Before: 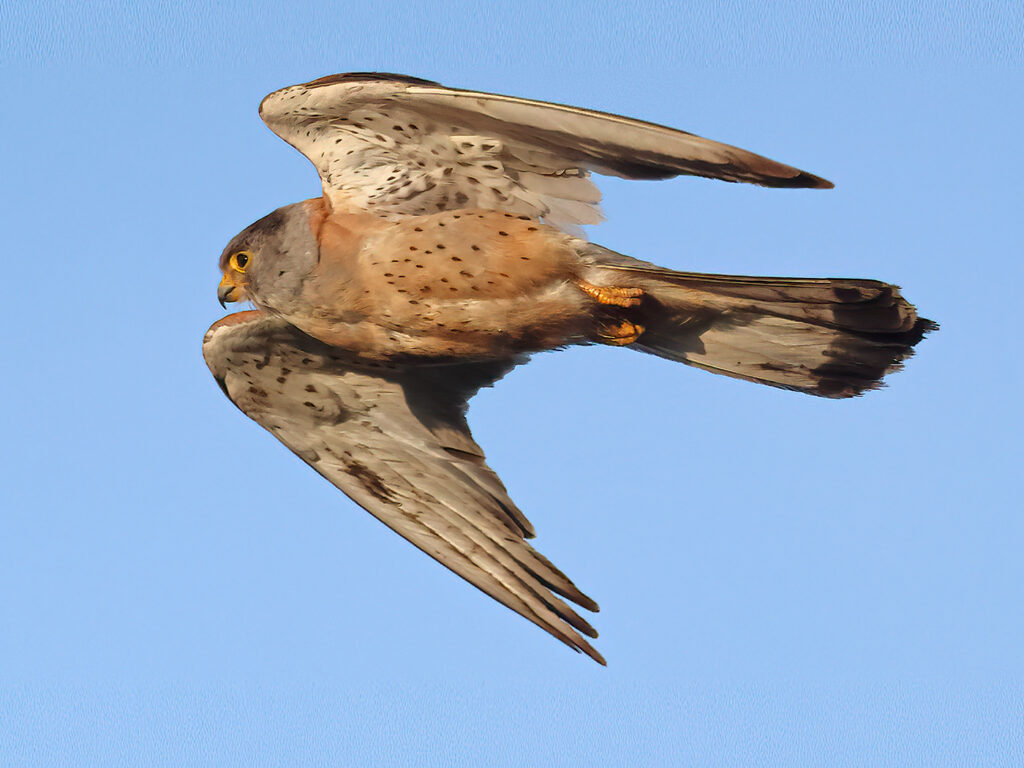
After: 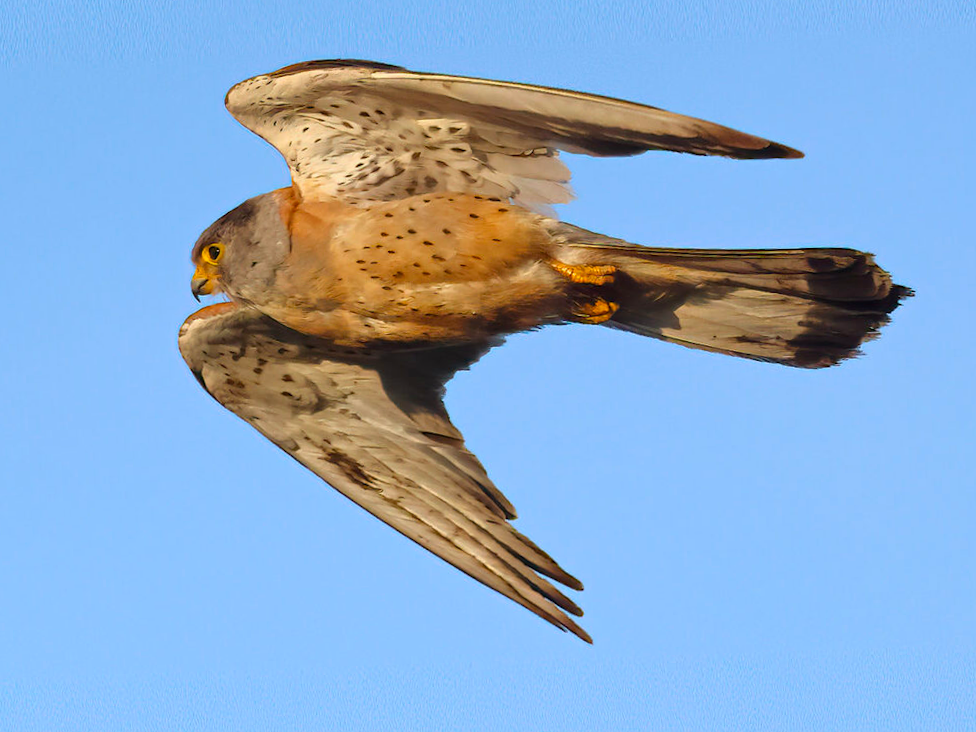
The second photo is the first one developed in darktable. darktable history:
rotate and perspective: rotation -2.12°, lens shift (vertical) 0.009, lens shift (horizontal) -0.008, automatic cropping original format, crop left 0.036, crop right 0.964, crop top 0.05, crop bottom 0.959
color balance rgb: perceptual saturation grading › global saturation 20%, global vibrance 20%
